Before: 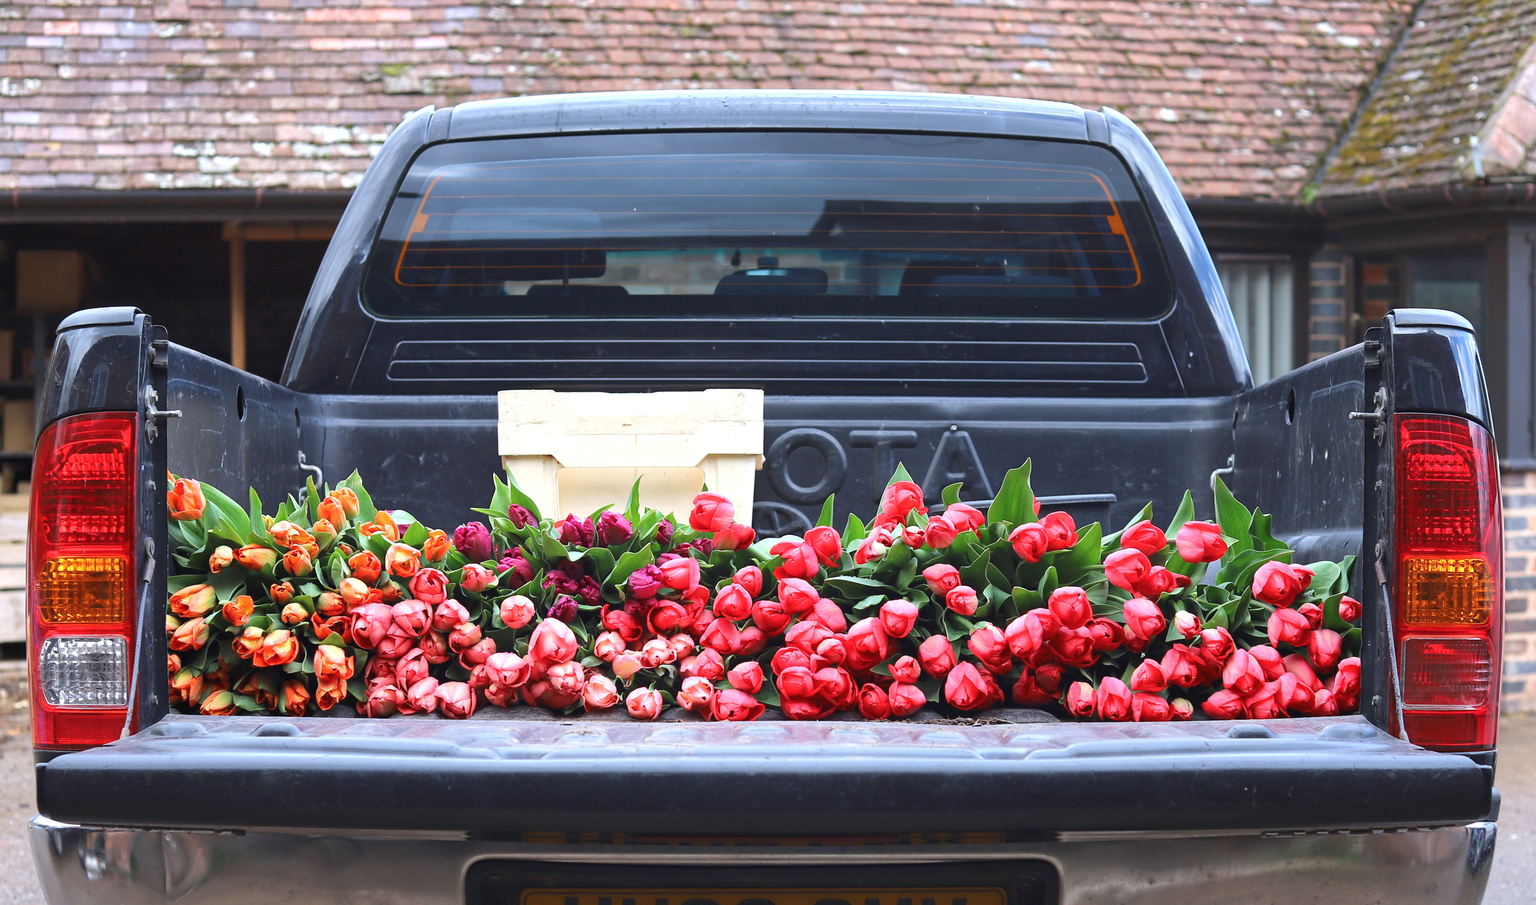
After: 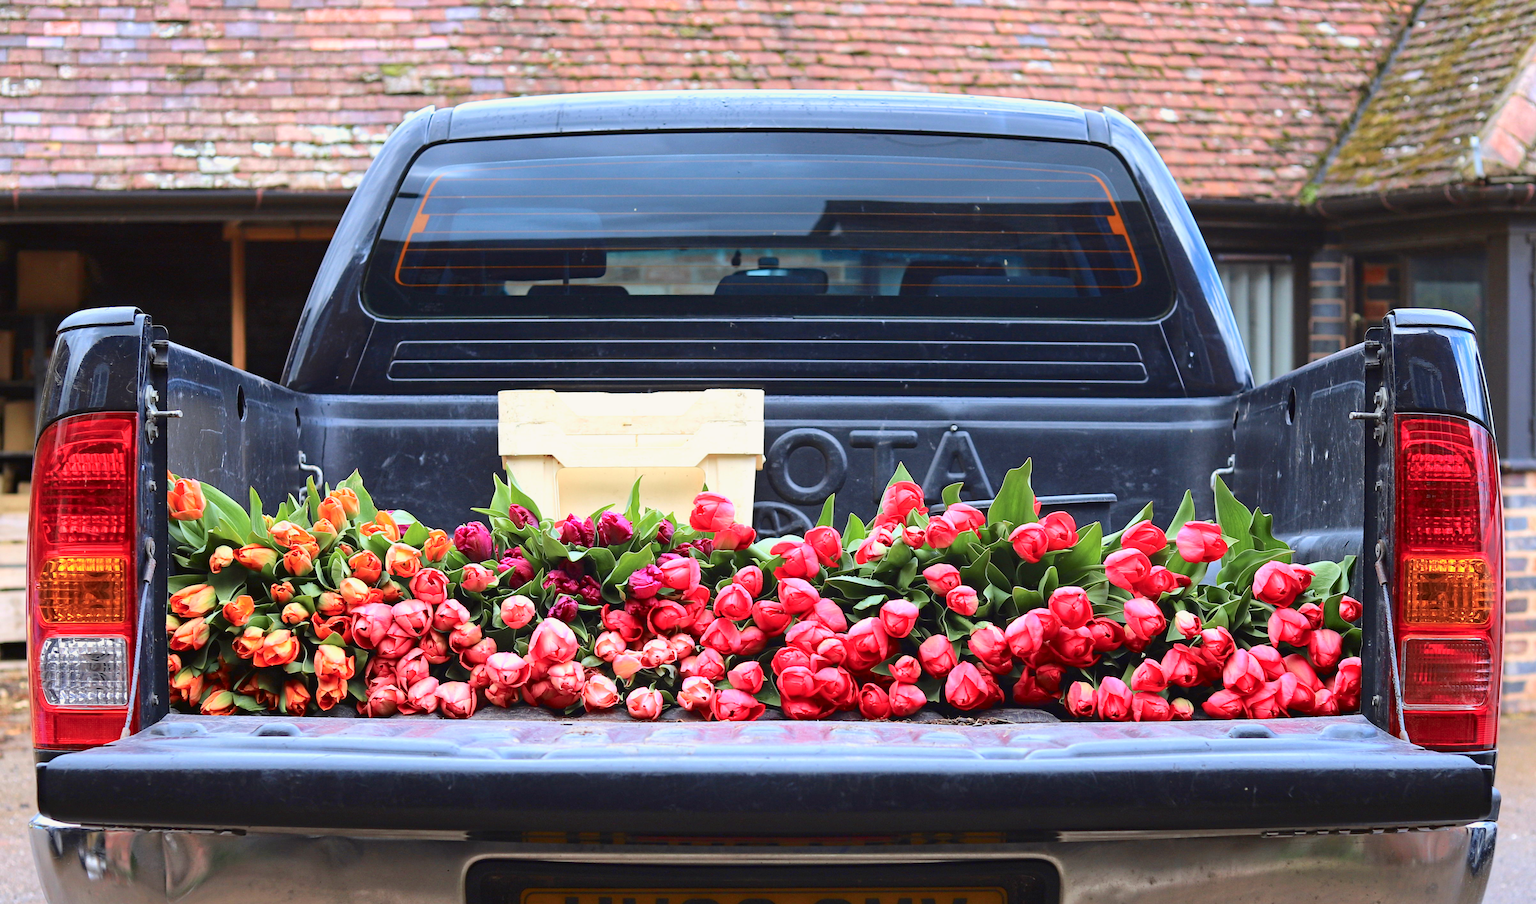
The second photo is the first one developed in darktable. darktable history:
tone curve: curves: ch0 [(0, 0.021) (0.049, 0.044) (0.152, 0.14) (0.328, 0.377) (0.473, 0.543) (0.641, 0.705) (0.868, 0.887) (1, 0.969)]; ch1 [(0, 0) (0.302, 0.331) (0.427, 0.433) (0.472, 0.47) (0.502, 0.503) (0.522, 0.526) (0.564, 0.591) (0.602, 0.632) (0.677, 0.701) (0.859, 0.885) (1, 1)]; ch2 [(0, 0) (0.33, 0.301) (0.447, 0.44) (0.487, 0.496) (0.502, 0.516) (0.535, 0.554) (0.565, 0.598) (0.618, 0.629) (1, 1)], color space Lab, independent channels, preserve colors none
haze removal: compatibility mode true, adaptive false
